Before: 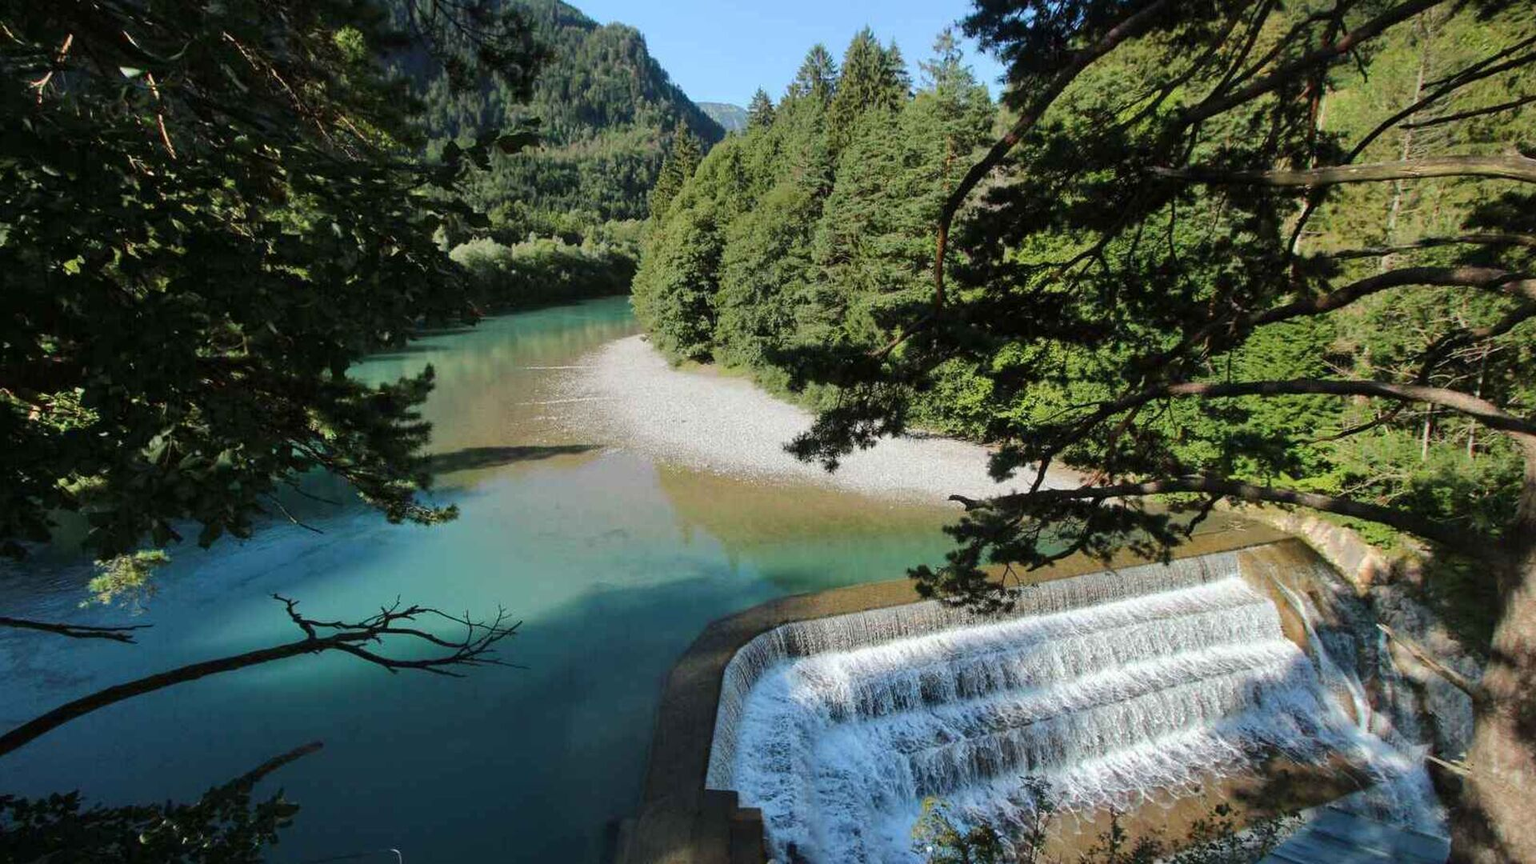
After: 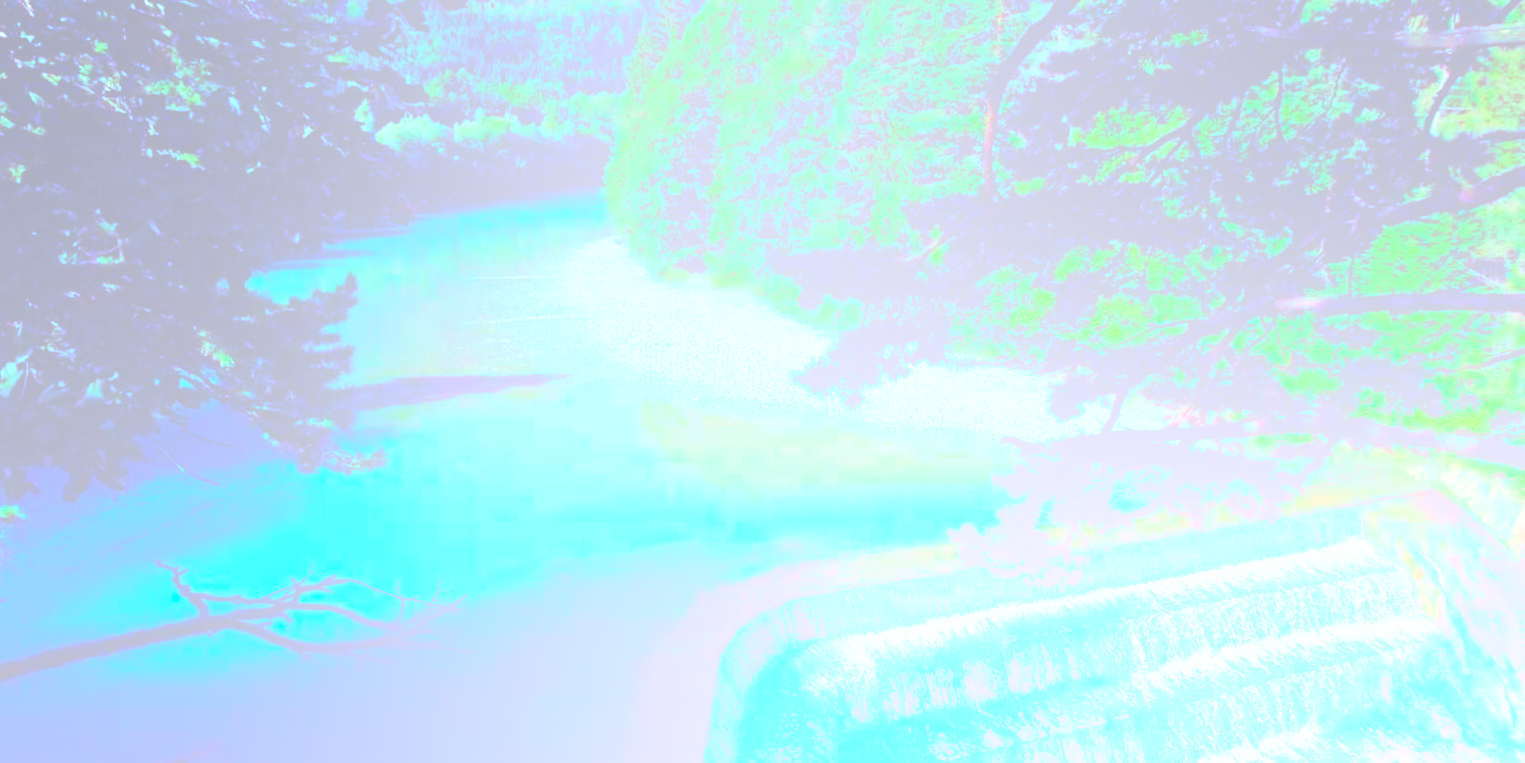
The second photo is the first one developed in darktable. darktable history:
crop: left 9.712%, top 16.928%, right 10.845%, bottom 12.332%
shadows and highlights: soften with gaussian
contrast brightness saturation: contrast 0.2, brightness 0.16, saturation 0.22
filmic rgb: middle gray luminance 12.74%, black relative exposure -10.13 EV, white relative exposure 3.47 EV, threshold 6 EV, target black luminance 0%, hardness 5.74, latitude 44.69%, contrast 1.221, highlights saturation mix 5%, shadows ↔ highlights balance 26.78%, add noise in highlights 0, preserve chrominance no, color science v3 (2019), use custom middle-gray values true, iterations of high-quality reconstruction 0, contrast in highlights soft, enable highlight reconstruction true
bloom: size 70%, threshold 25%, strength 70%
rgb curve: curves: ch0 [(0, 0.186) (0.314, 0.284) (0.576, 0.466) (0.805, 0.691) (0.936, 0.886)]; ch1 [(0, 0.186) (0.314, 0.284) (0.581, 0.534) (0.771, 0.746) (0.936, 0.958)]; ch2 [(0, 0.216) (0.275, 0.39) (1, 1)], mode RGB, independent channels, compensate middle gray true, preserve colors none
